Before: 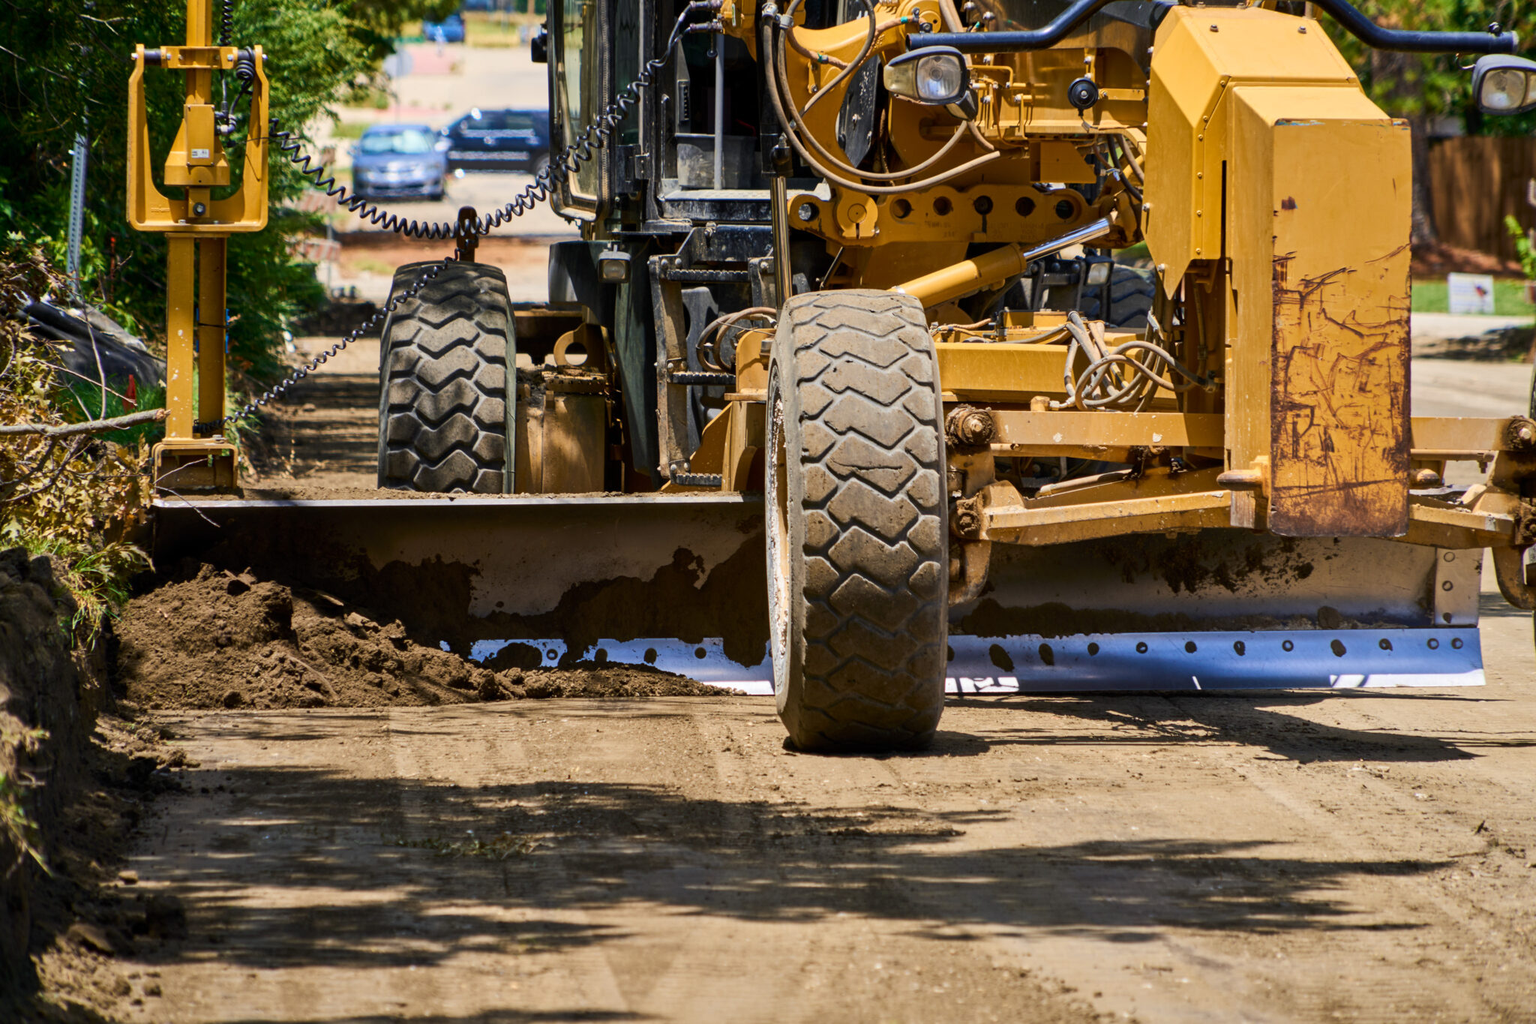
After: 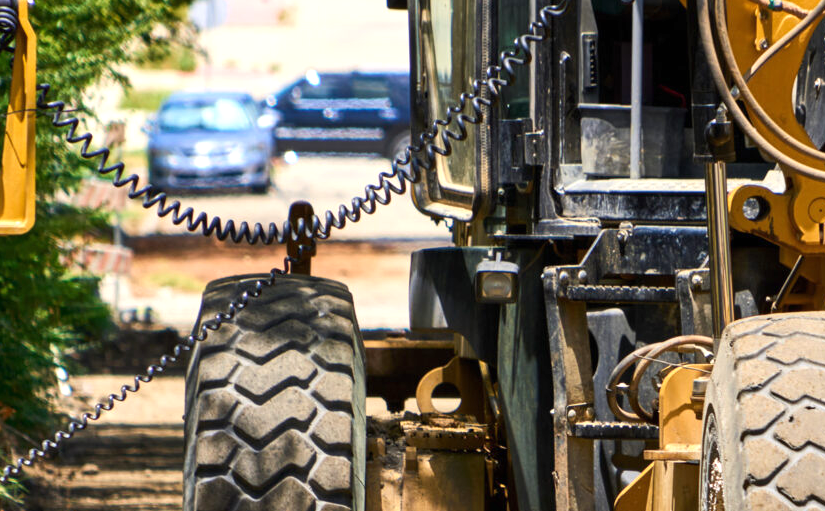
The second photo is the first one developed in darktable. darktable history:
crop: left 15.771%, top 5.429%, right 43.917%, bottom 57.112%
exposure: black level correction 0, exposure 0.499 EV, compensate highlight preservation false
